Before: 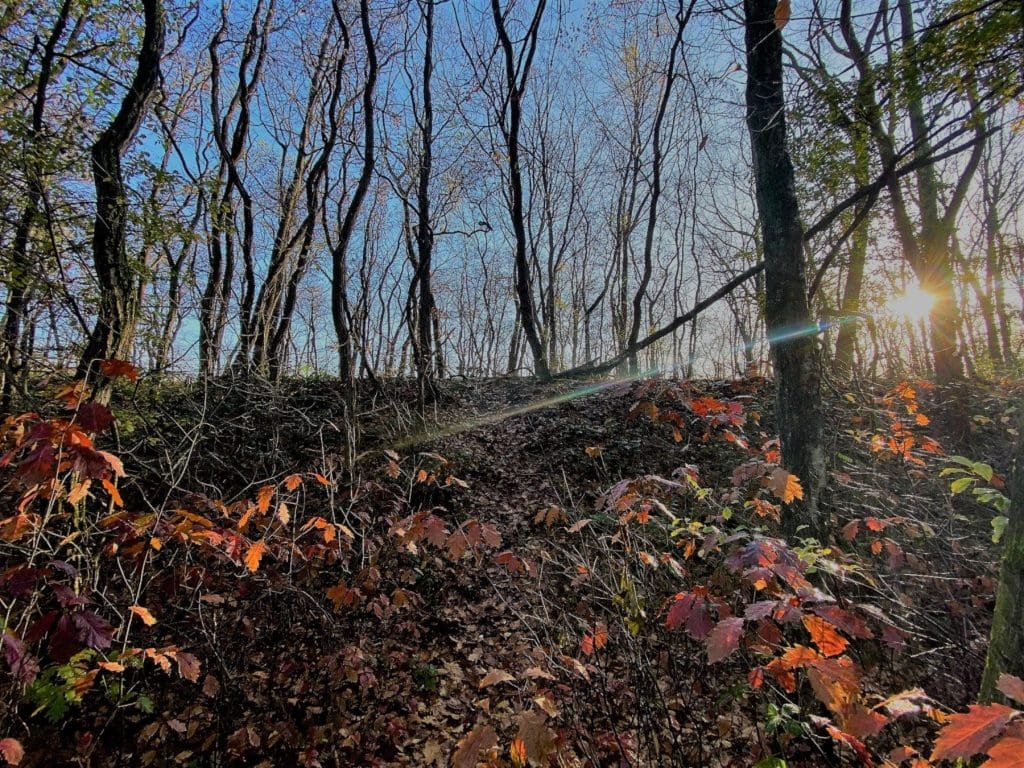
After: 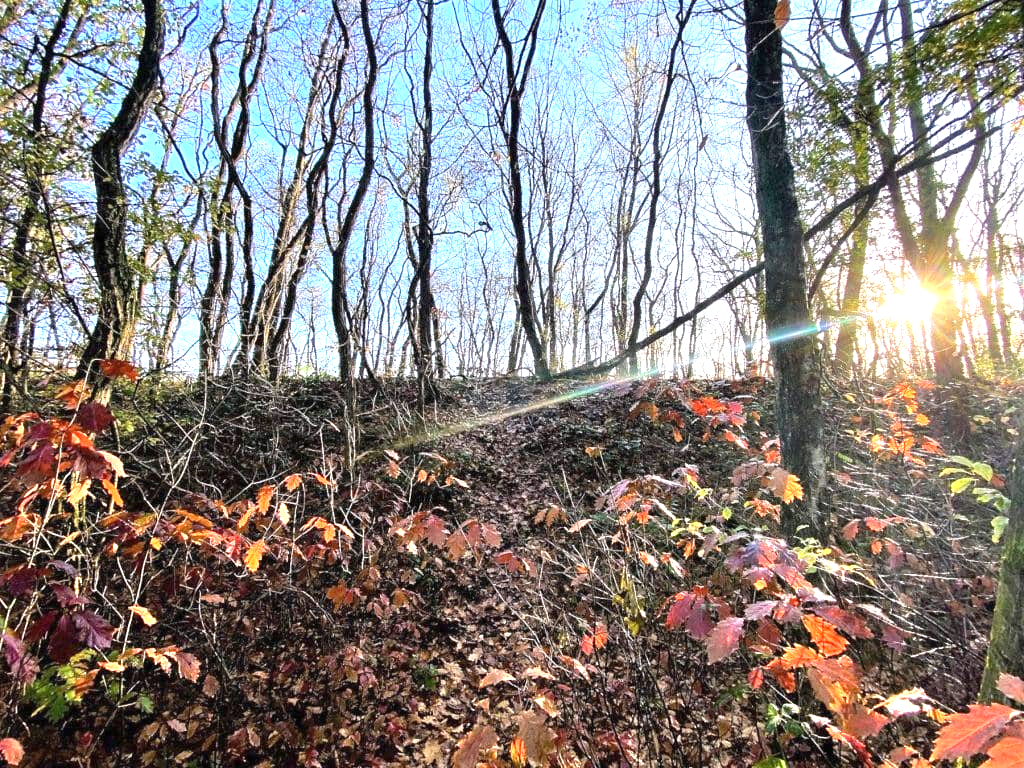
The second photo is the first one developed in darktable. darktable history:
exposure: black level correction 0, exposure 1.741 EV, compensate exposure bias true, compensate highlight preservation false
white balance: red 1.009, blue 1.027
